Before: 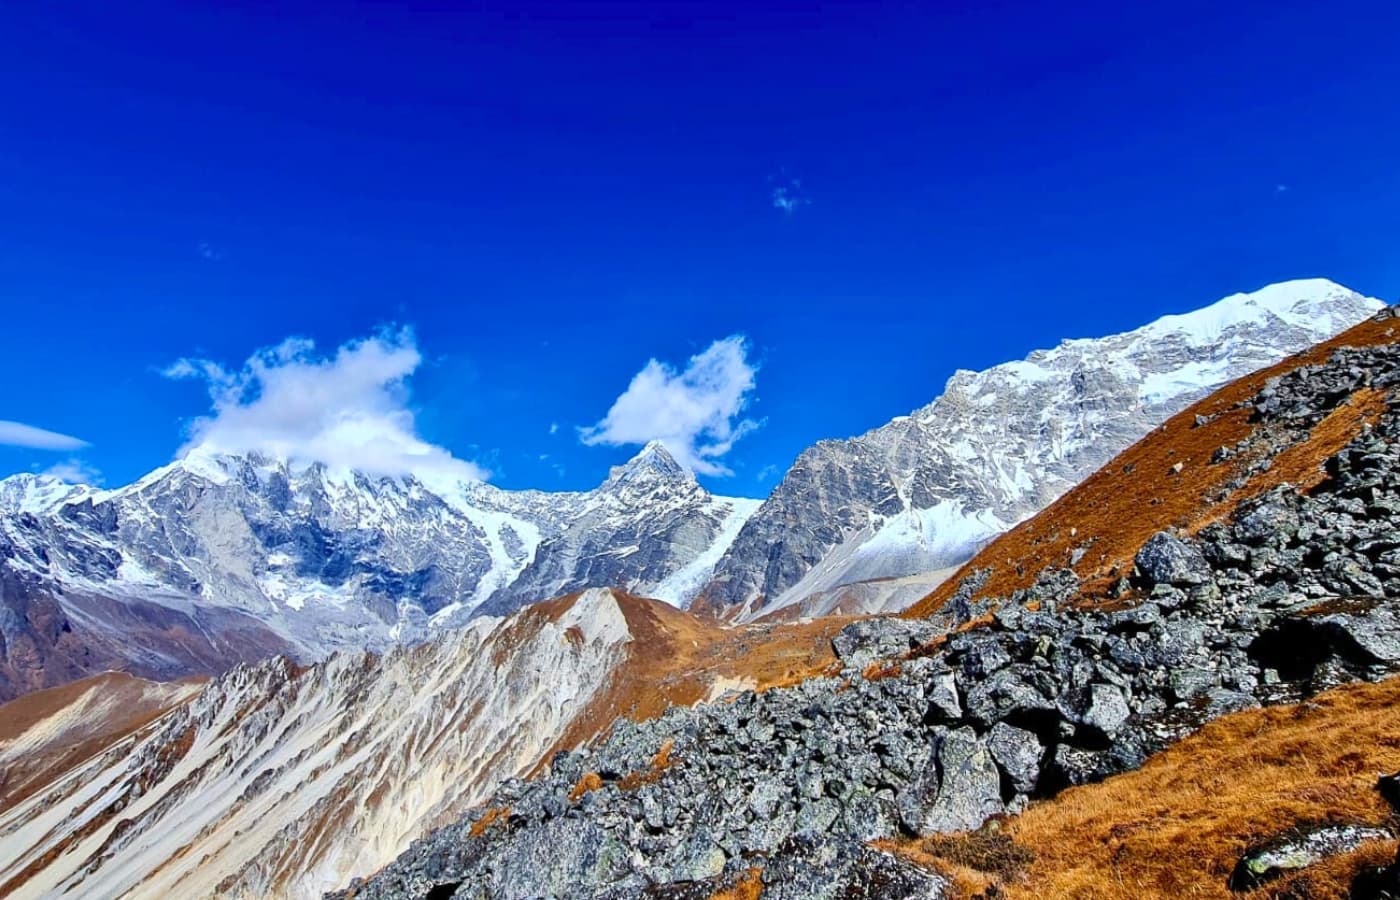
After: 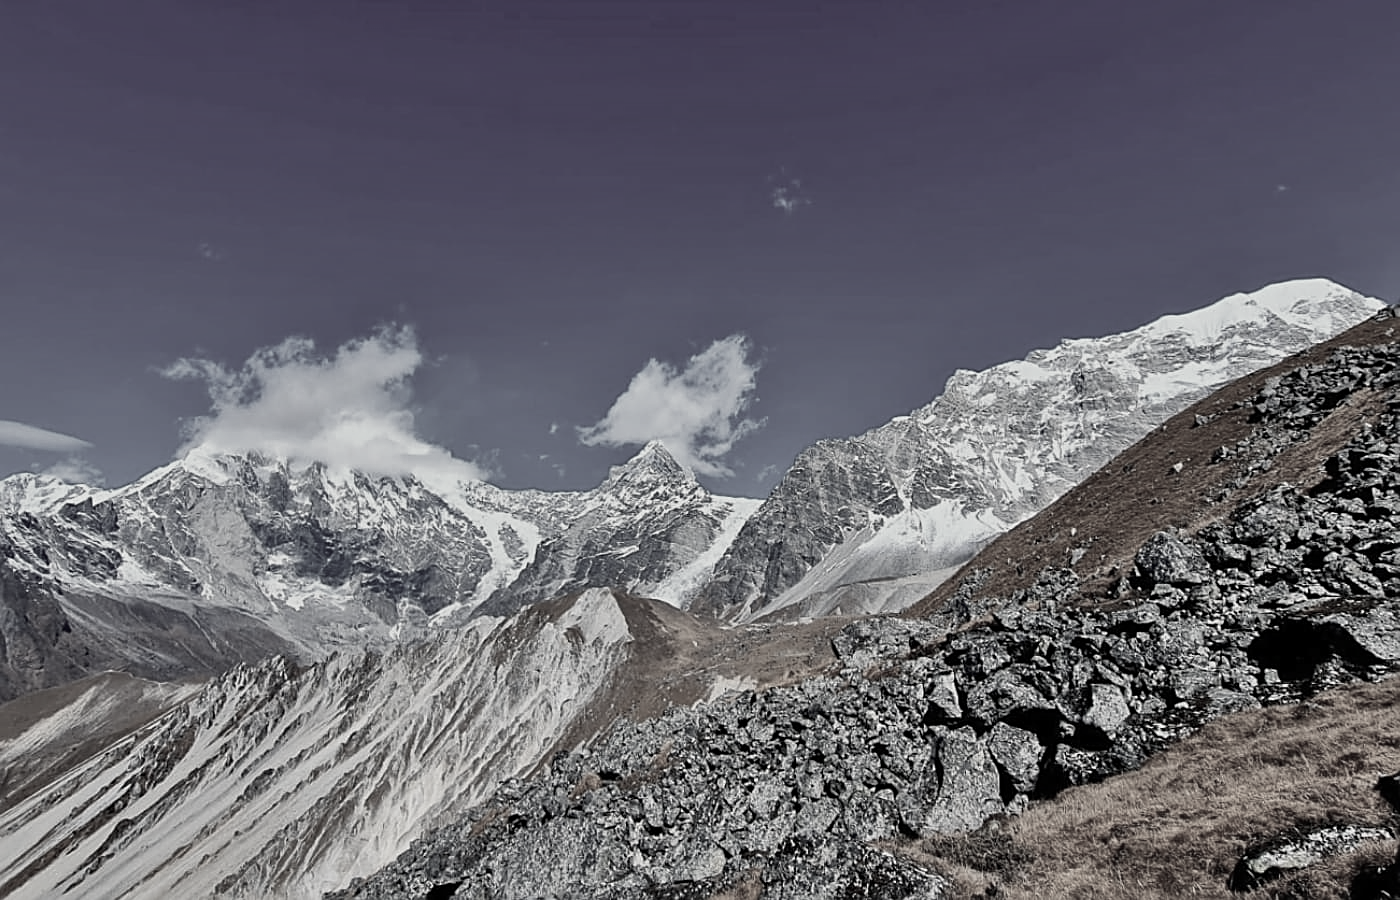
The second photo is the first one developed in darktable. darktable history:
color balance rgb: power › hue 314.45°, highlights gain › chroma 2.162%, highlights gain › hue 74.76°, perceptual saturation grading › global saturation -32.148%, global vibrance 5.643%
shadows and highlights: white point adjustment -3.69, highlights -63.51, soften with gaussian
sharpen: on, module defaults
exposure: exposure -0.288 EV, compensate exposure bias true, compensate highlight preservation false
color correction: highlights b* 0.036, saturation 0.183
